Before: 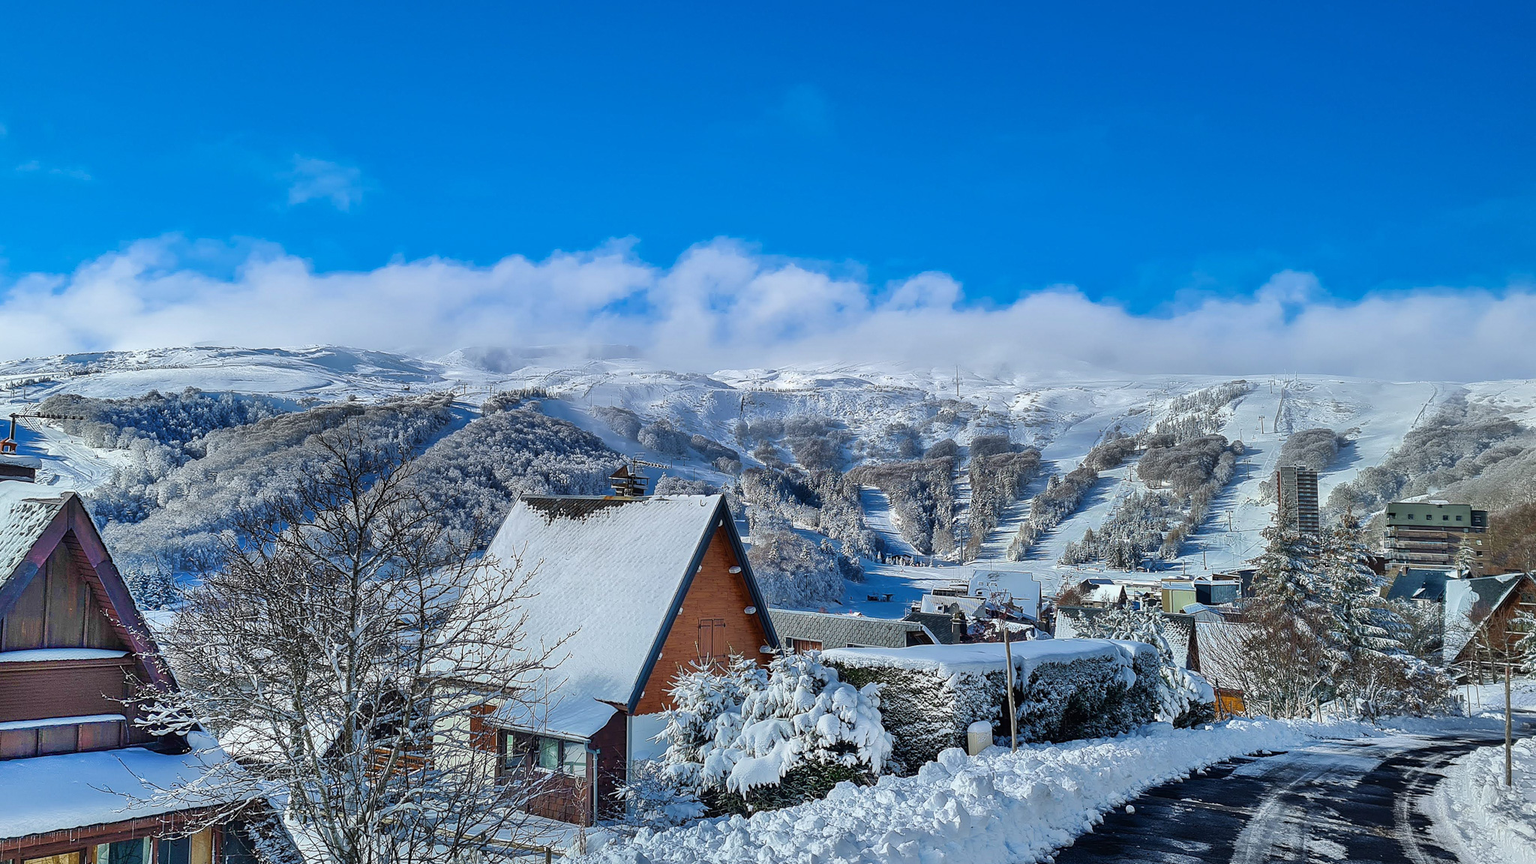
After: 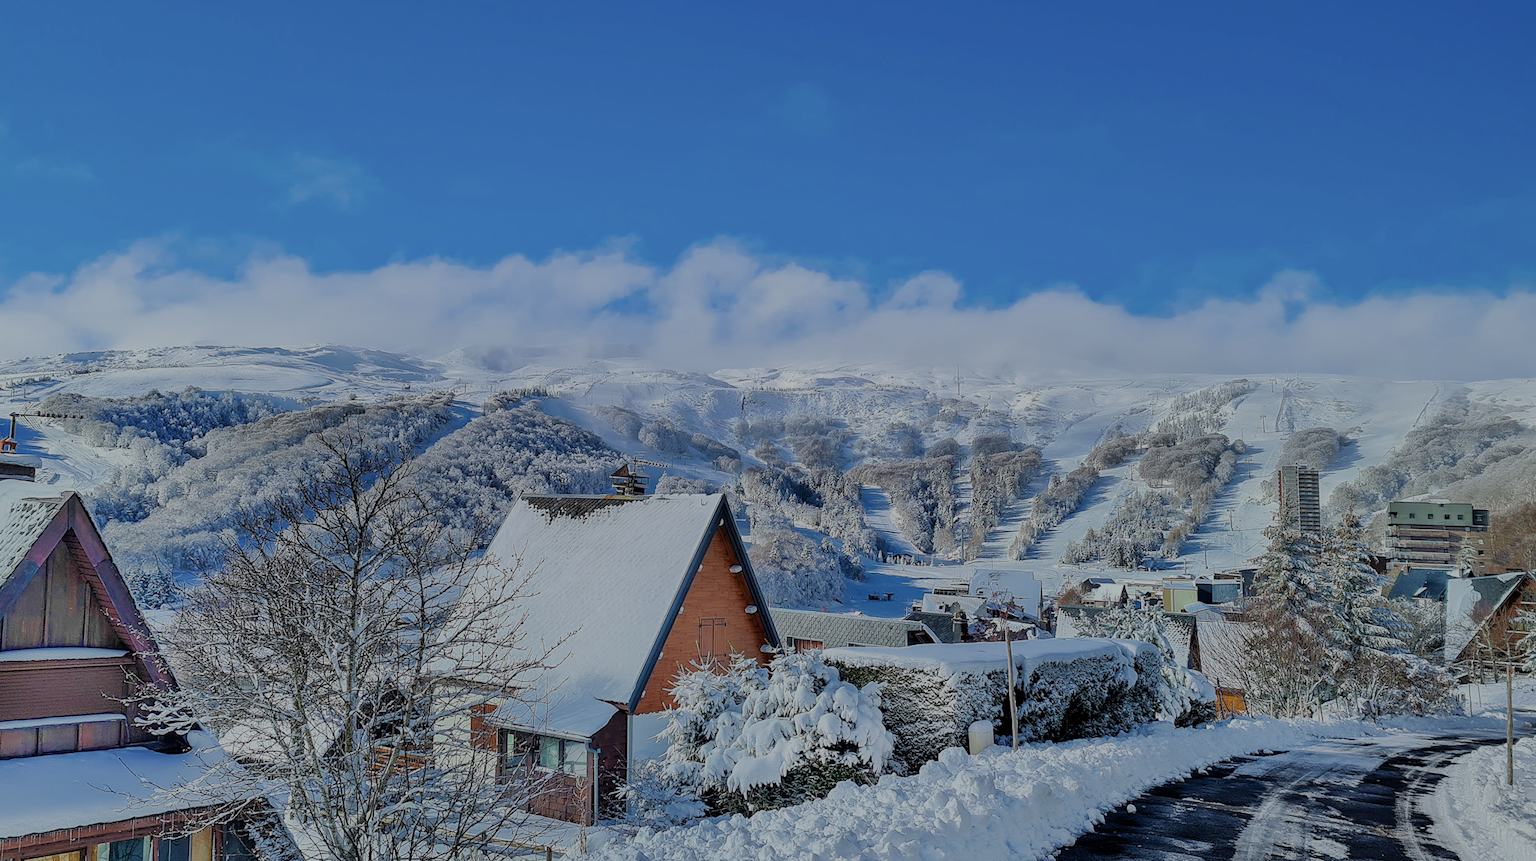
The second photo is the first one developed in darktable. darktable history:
filmic rgb: black relative exposure -7.06 EV, white relative exposure 6.03 EV, threshold 5.99 EV, target black luminance 0%, hardness 2.73, latitude 61.7%, contrast 0.705, highlights saturation mix 10.08%, shadows ↔ highlights balance -0.074%, enable highlight reconstruction true
crop: top 0.227%, bottom 0.134%
